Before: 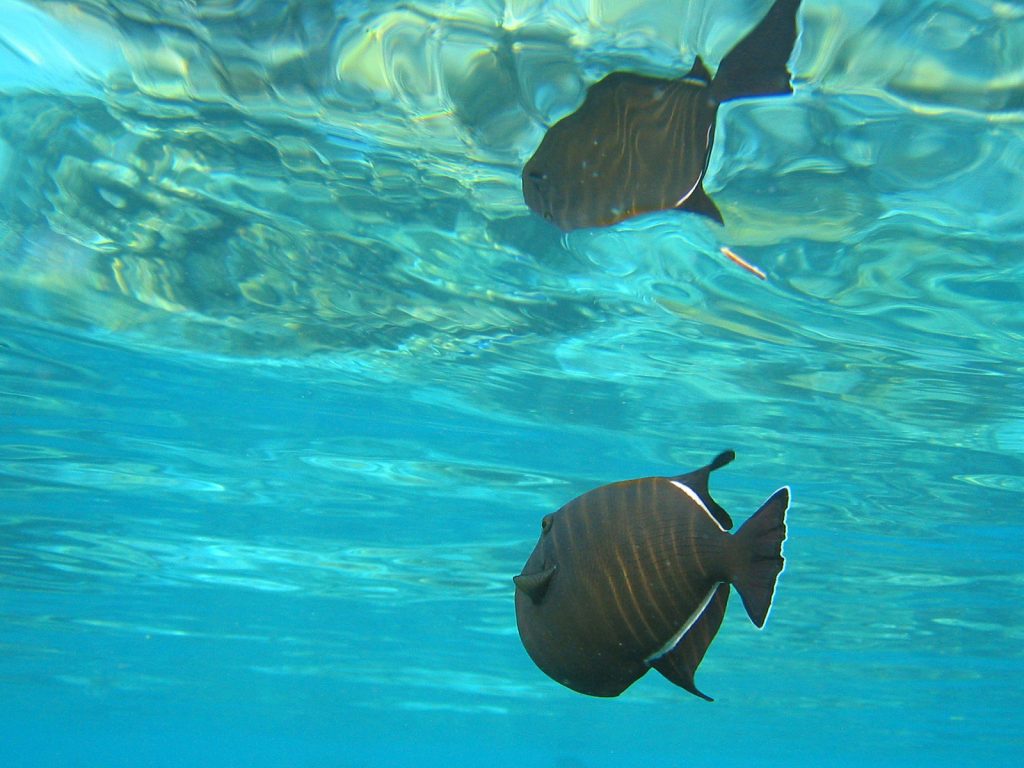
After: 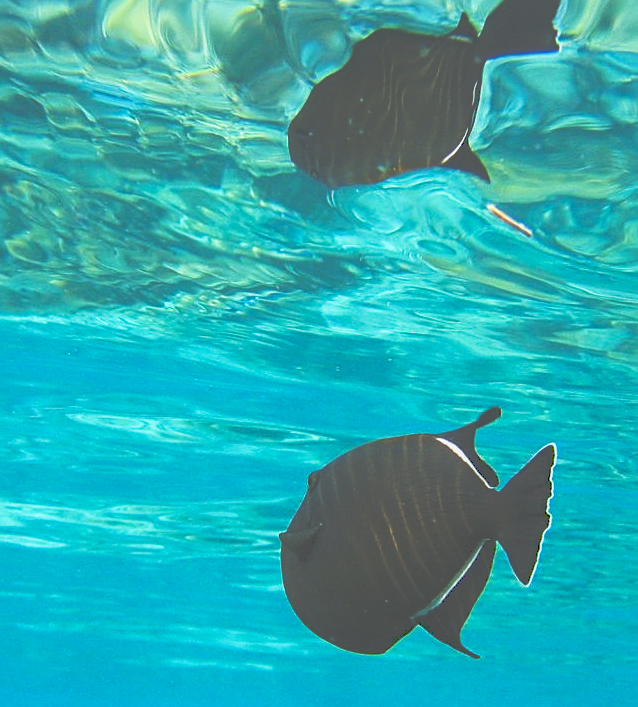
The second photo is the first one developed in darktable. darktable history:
local contrast: detail 110%
sharpen: on, module defaults
tone curve: curves: ch0 [(0, 0) (0.003, 0.319) (0.011, 0.319) (0.025, 0.323) (0.044, 0.323) (0.069, 0.327) (0.1, 0.33) (0.136, 0.338) (0.177, 0.348) (0.224, 0.361) (0.277, 0.374) (0.335, 0.398) (0.399, 0.444) (0.468, 0.516) (0.543, 0.595) (0.623, 0.694) (0.709, 0.793) (0.801, 0.883) (0.898, 0.942) (1, 1)], preserve colors none
crop and rotate: left 22.918%, top 5.629%, right 14.711%, bottom 2.247%
exposure: black level correction 0.006, exposure -0.226 EV, compensate highlight preservation false
